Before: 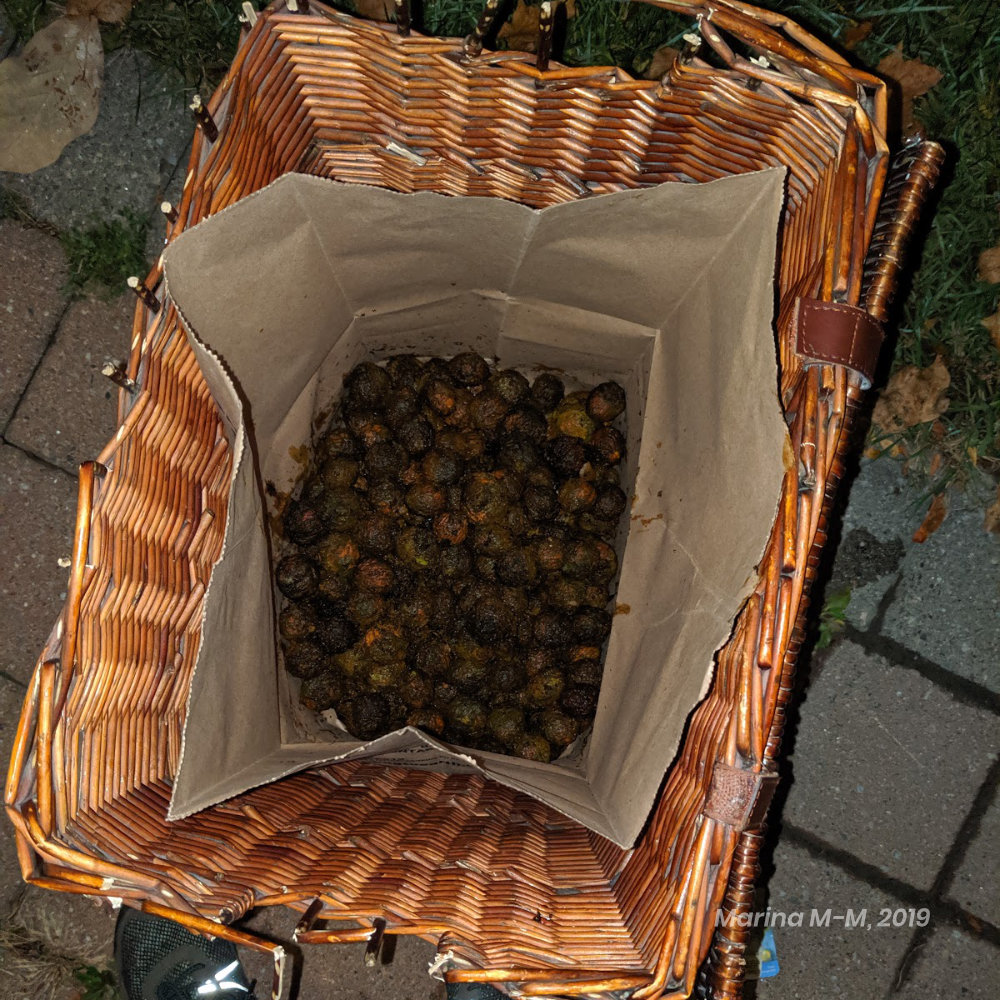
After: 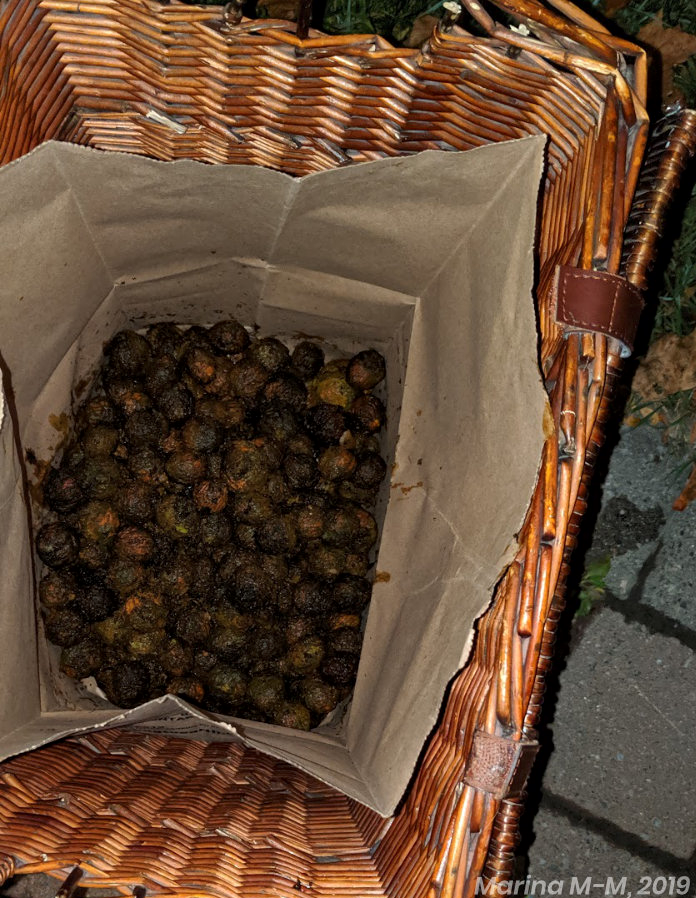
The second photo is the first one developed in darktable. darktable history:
crop and rotate: left 24.08%, top 3.233%, right 6.244%, bottom 6.96%
local contrast: mode bilateral grid, contrast 20, coarseness 51, detail 119%, midtone range 0.2
